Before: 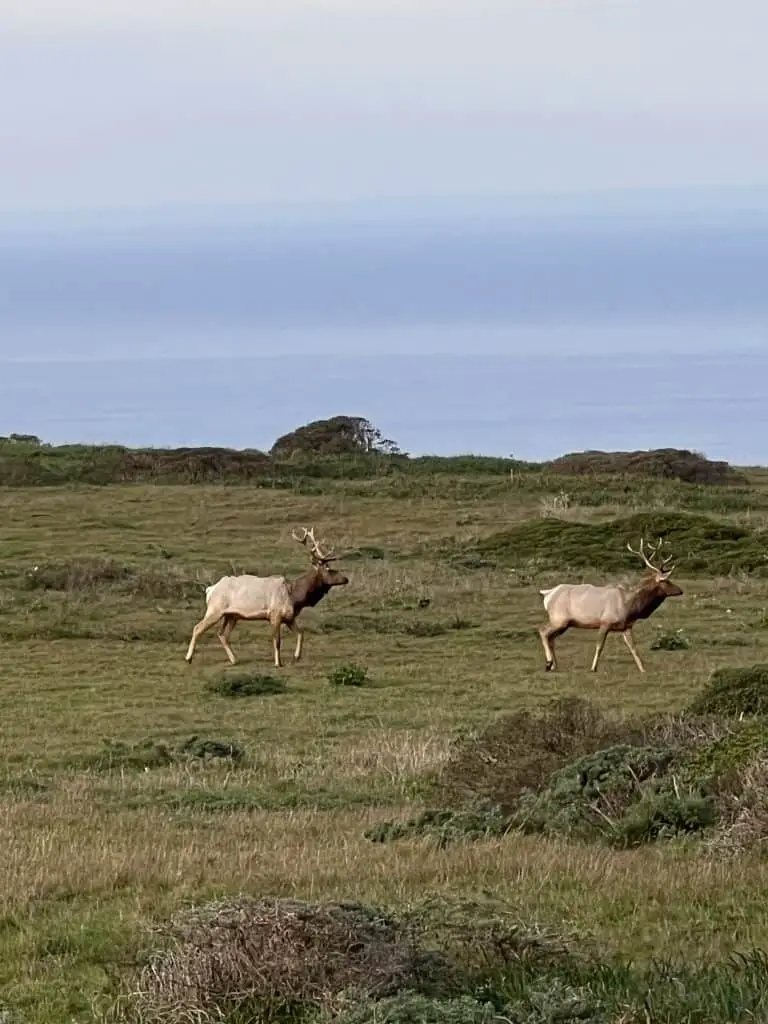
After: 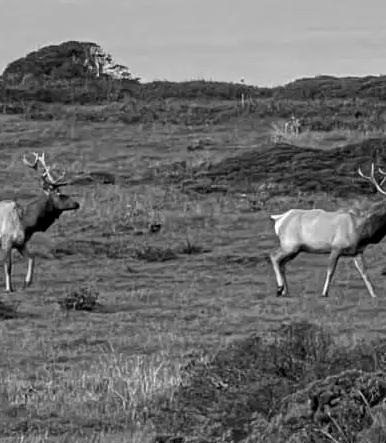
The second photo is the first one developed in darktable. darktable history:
color contrast: green-magenta contrast 0, blue-yellow contrast 0
crop: left 35.03%, top 36.625%, right 14.663%, bottom 20.057%
local contrast: on, module defaults
